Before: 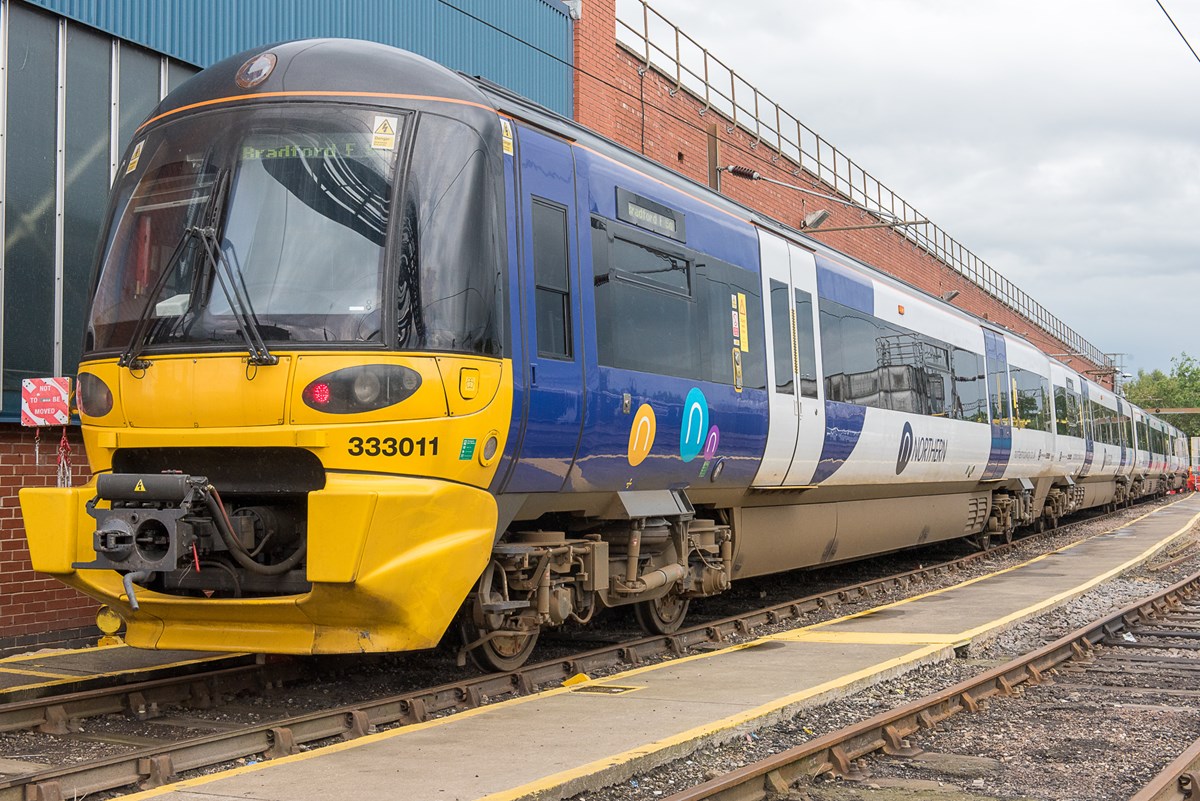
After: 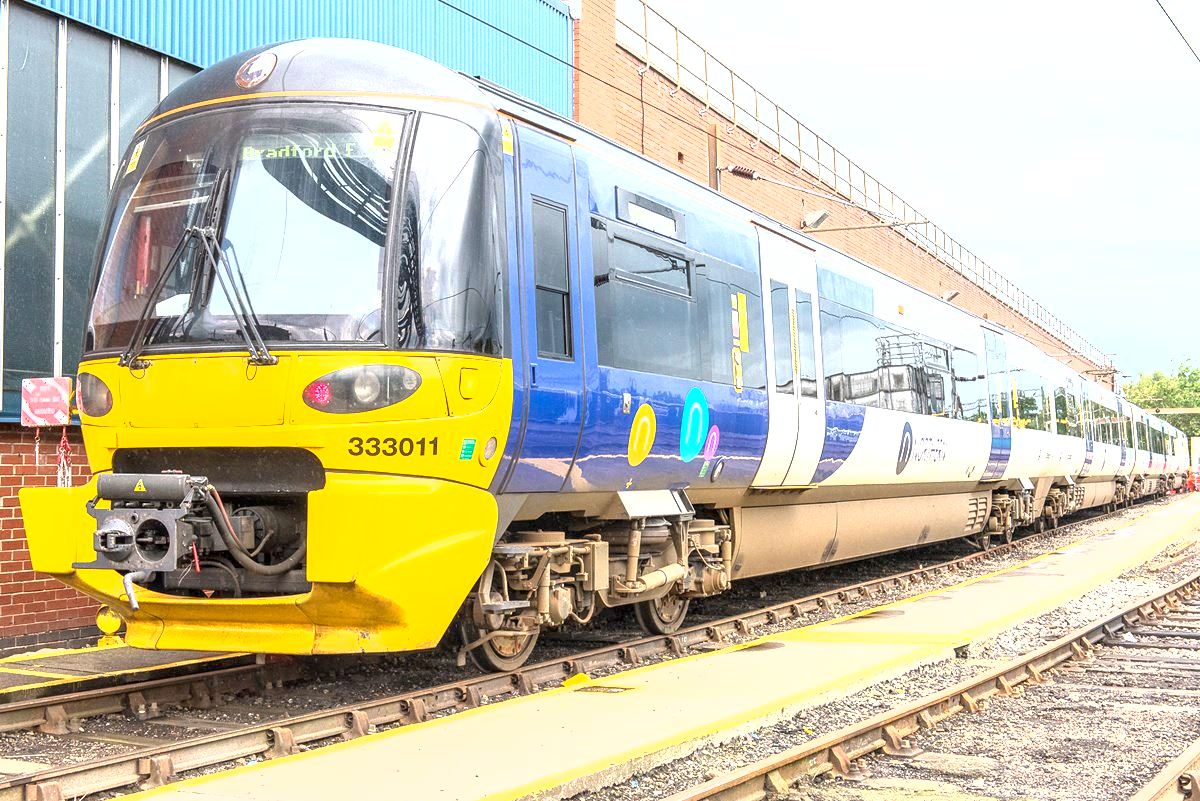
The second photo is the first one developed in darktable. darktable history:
shadows and highlights: radius 333.04, shadows 54.46, highlights -99, compress 94.59%, soften with gaussian
local contrast: on, module defaults
exposure: black level correction 0.001, exposure 1.735 EV, compensate highlight preservation false
